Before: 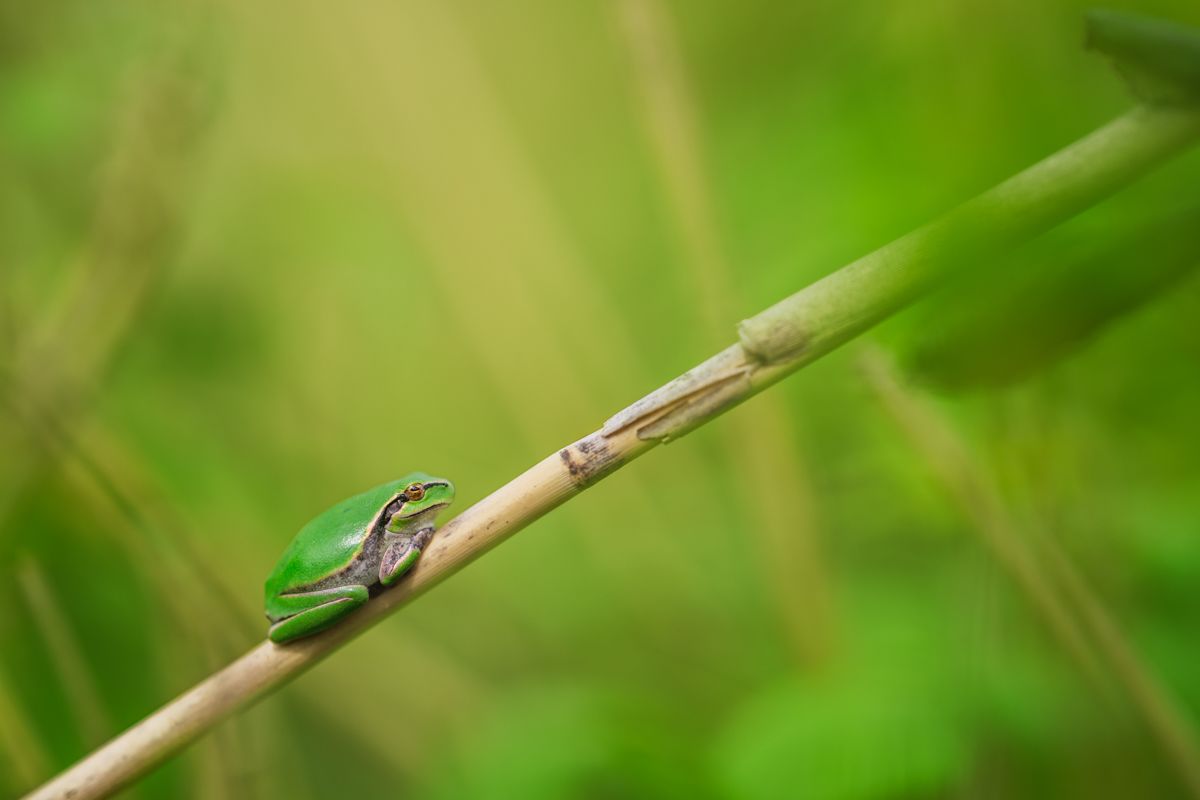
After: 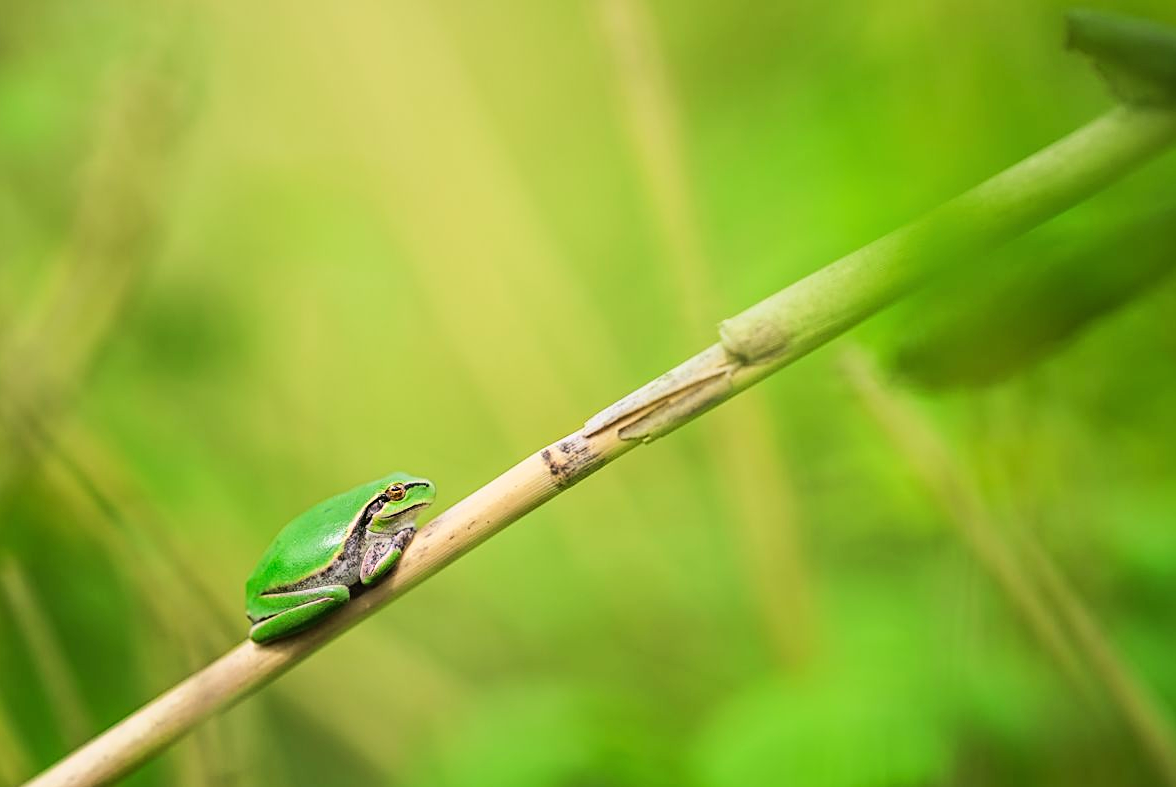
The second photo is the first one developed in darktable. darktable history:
base curve: curves: ch0 [(0, 0) (0.032, 0.025) (0.121, 0.166) (0.206, 0.329) (0.605, 0.79) (1, 1)]
crop: left 1.657%, right 0.268%, bottom 1.507%
color correction: highlights a* 0.081, highlights b* -0.575
sharpen: on, module defaults
